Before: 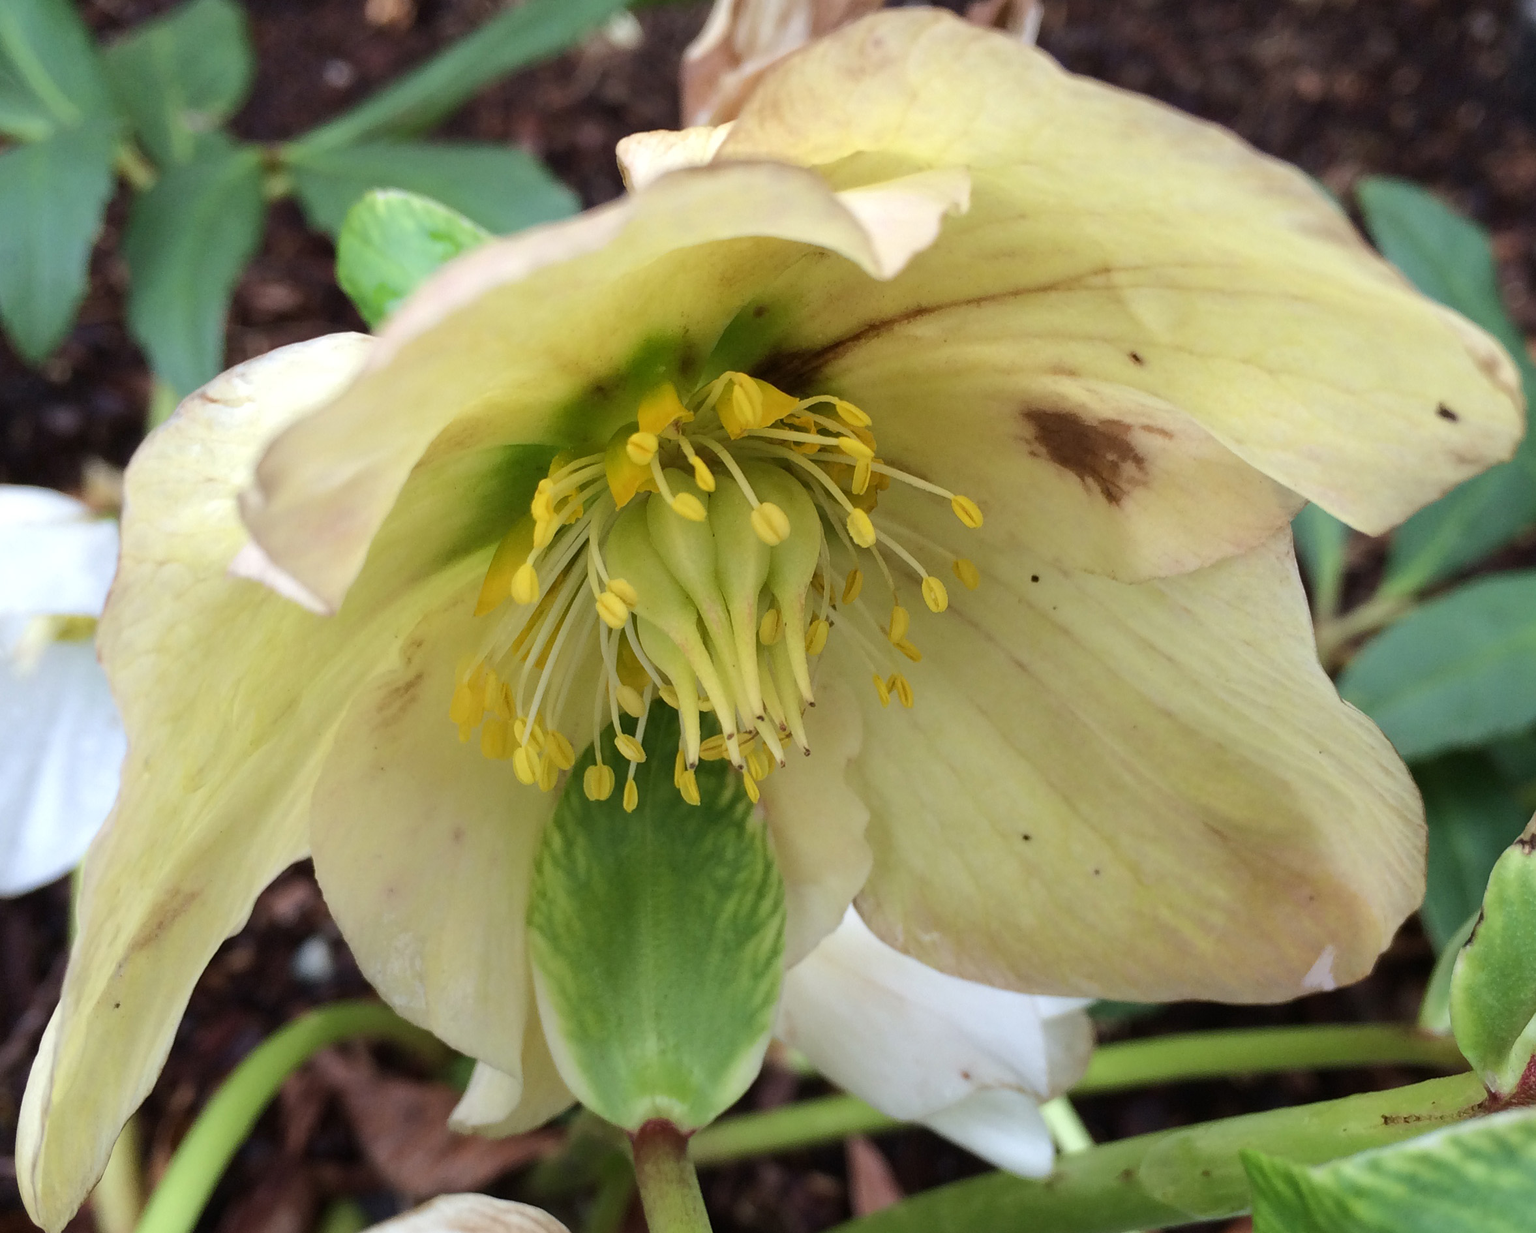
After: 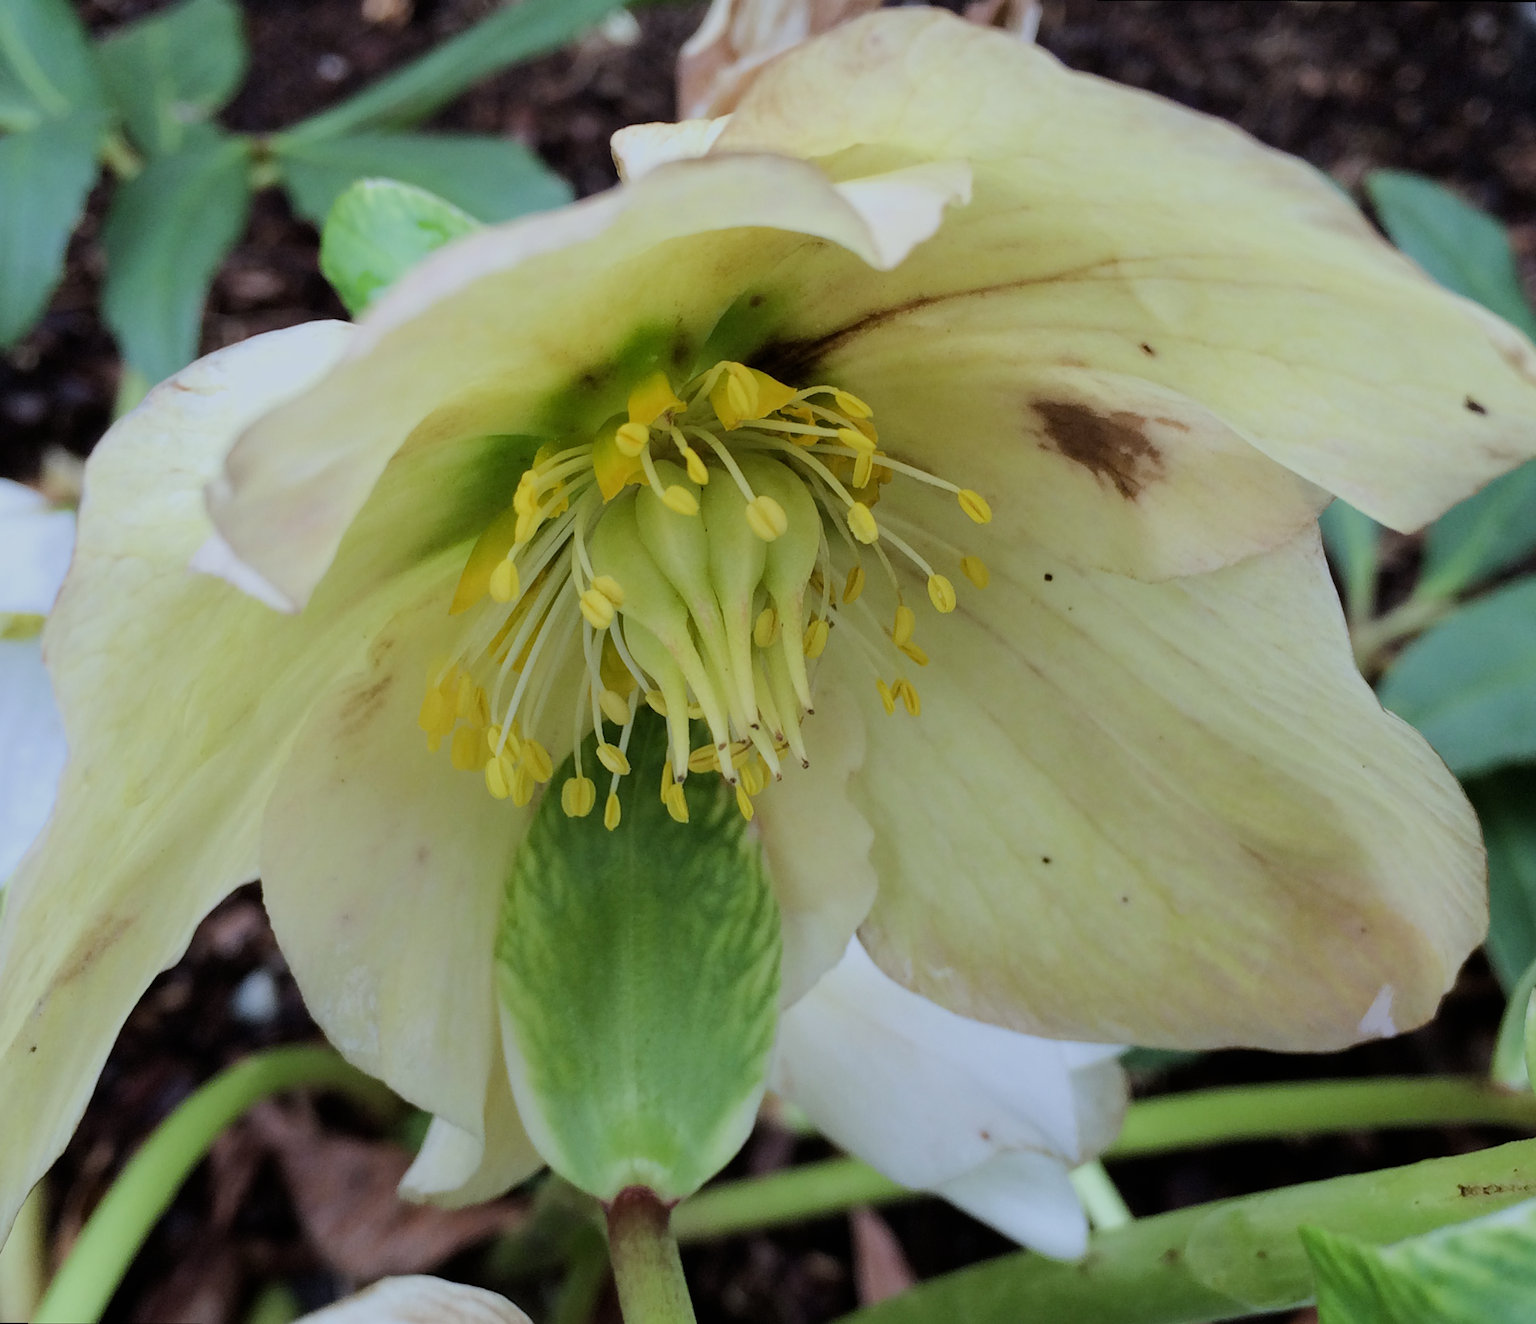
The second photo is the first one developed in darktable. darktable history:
rotate and perspective: rotation 0.215°, lens shift (vertical) -0.139, crop left 0.069, crop right 0.939, crop top 0.002, crop bottom 0.996
white balance: red 0.924, blue 1.095
filmic rgb: black relative exposure -7.65 EV, white relative exposure 4.56 EV, hardness 3.61
